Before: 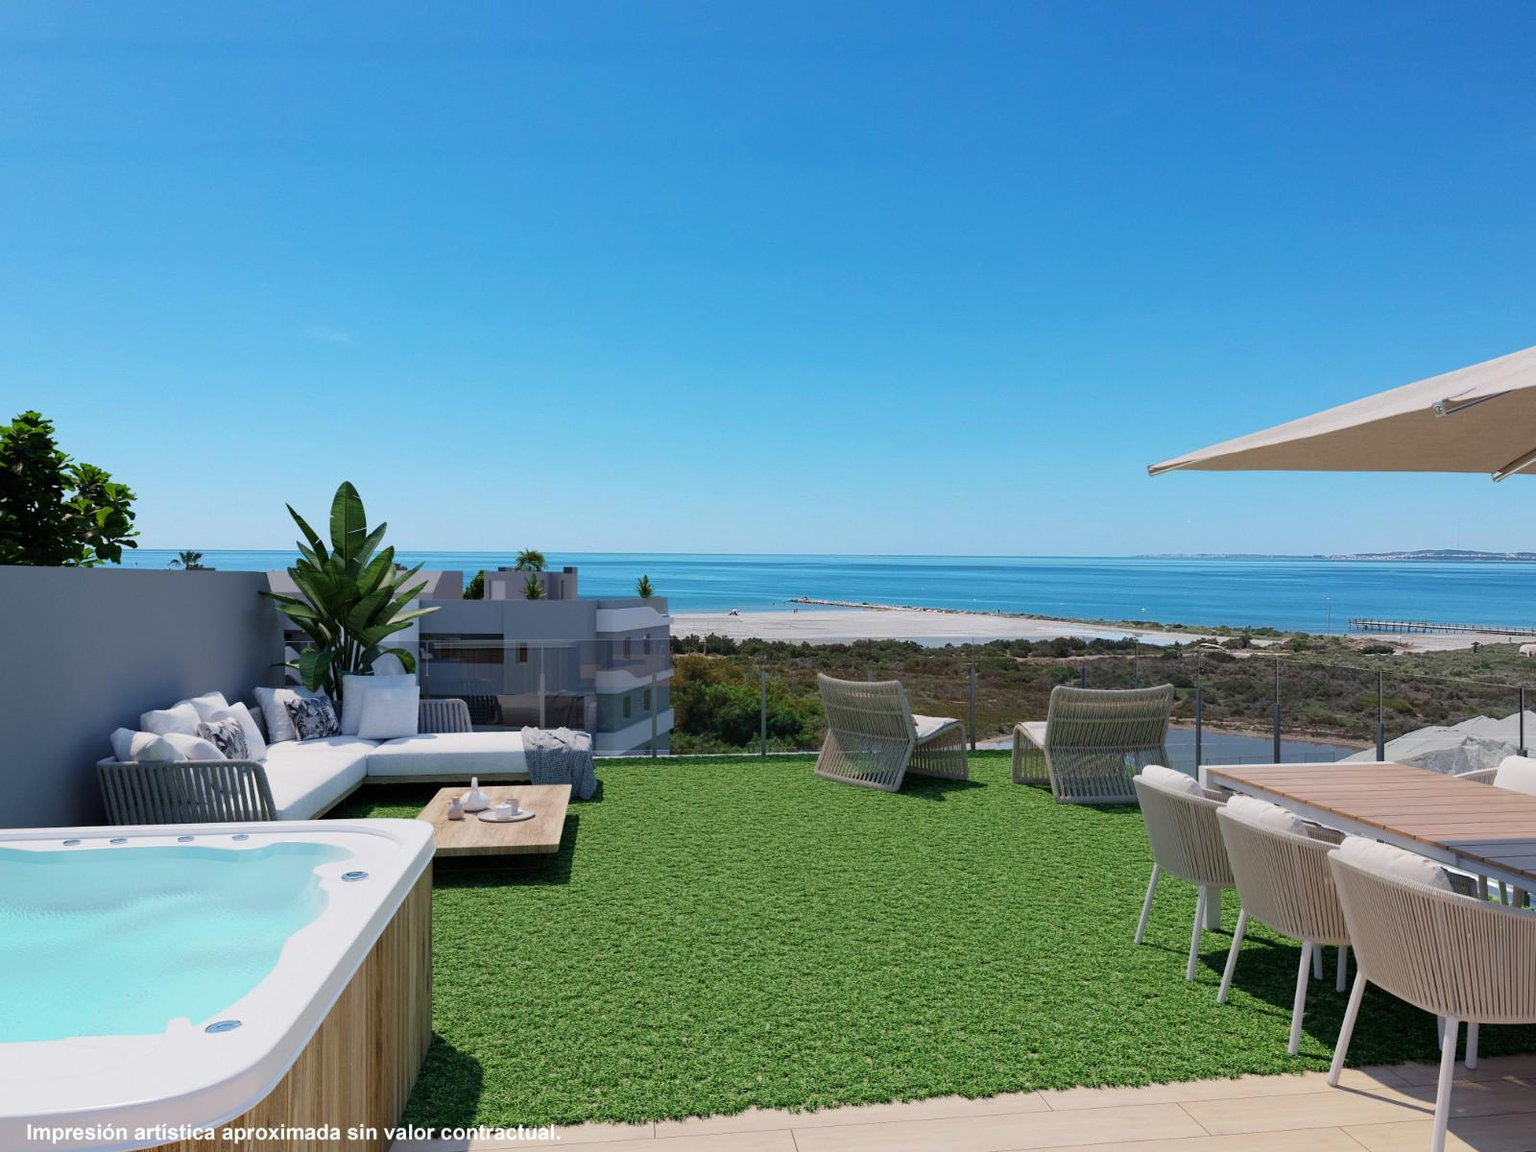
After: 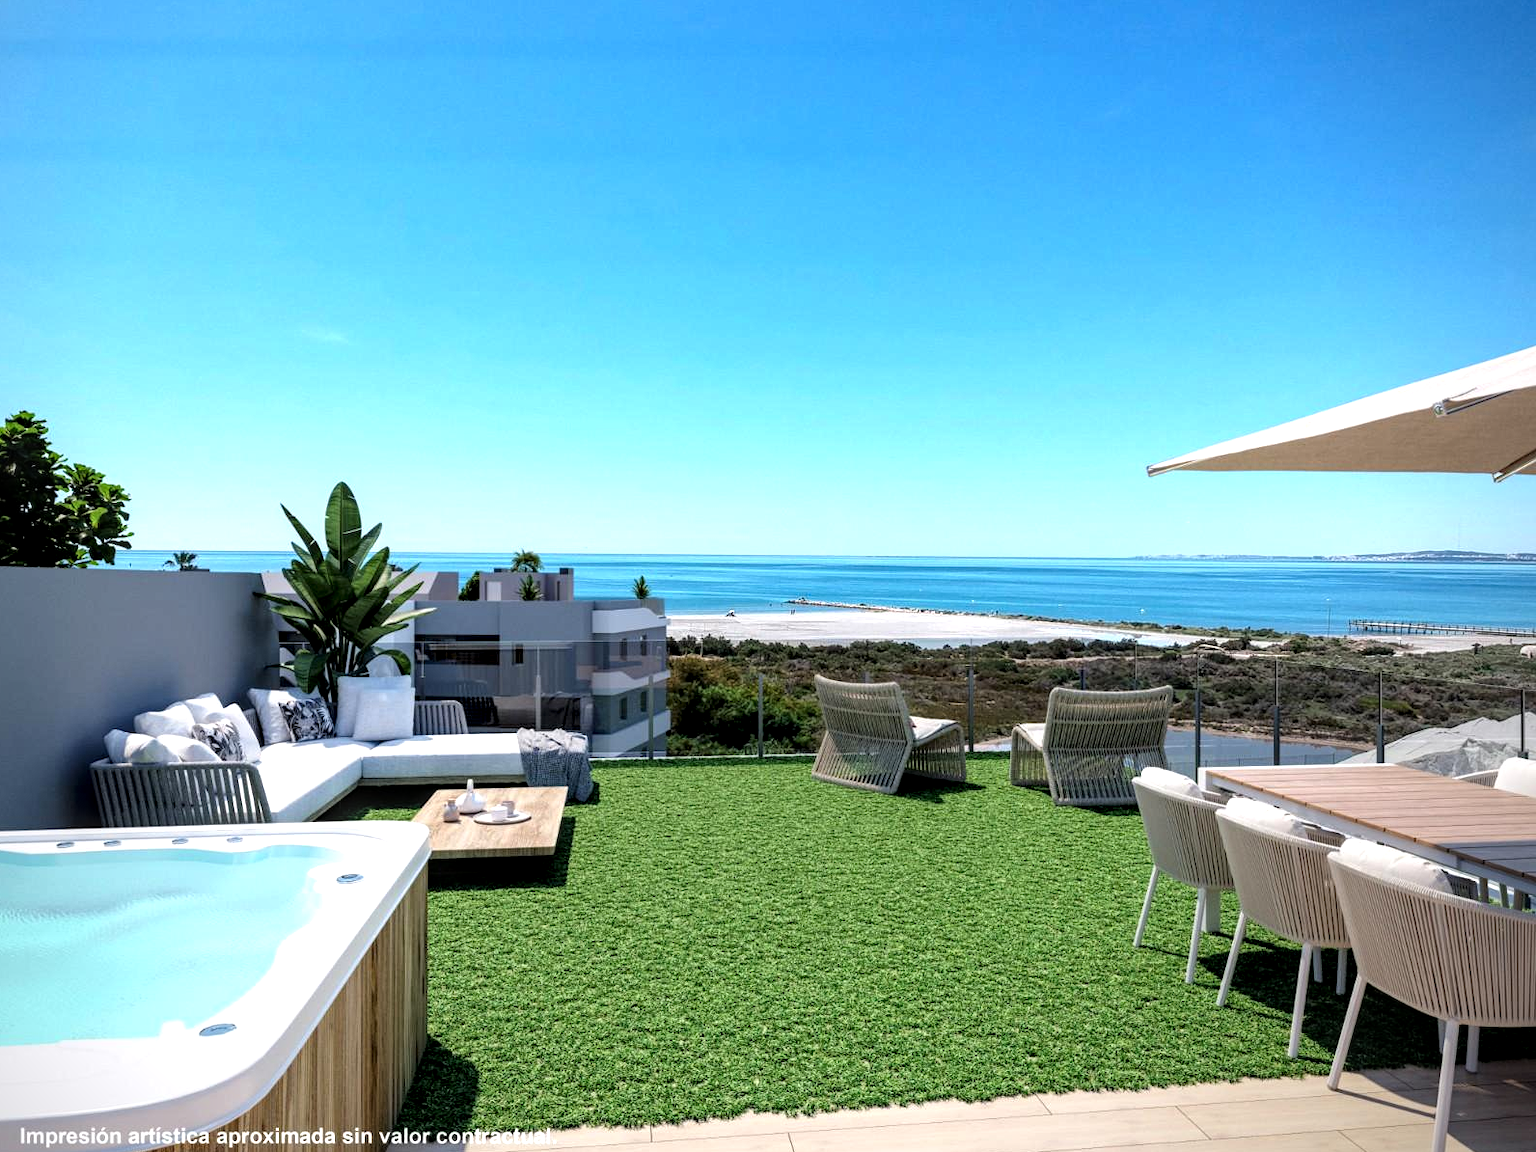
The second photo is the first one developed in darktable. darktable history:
tone equalizer: -8 EV -0.749 EV, -7 EV -0.691 EV, -6 EV -0.634 EV, -5 EV -0.396 EV, -3 EV 0.372 EV, -2 EV 0.6 EV, -1 EV 0.695 EV, +0 EV 0.72 EV
crop and rotate: left 0.495%, top 0.197%, bottom 0.247%
vignetting: fall-off radius 61.19%, brightness -0.56, saturation -0.002, center (-0.064, -0.315)
local contrast: detail 150%
